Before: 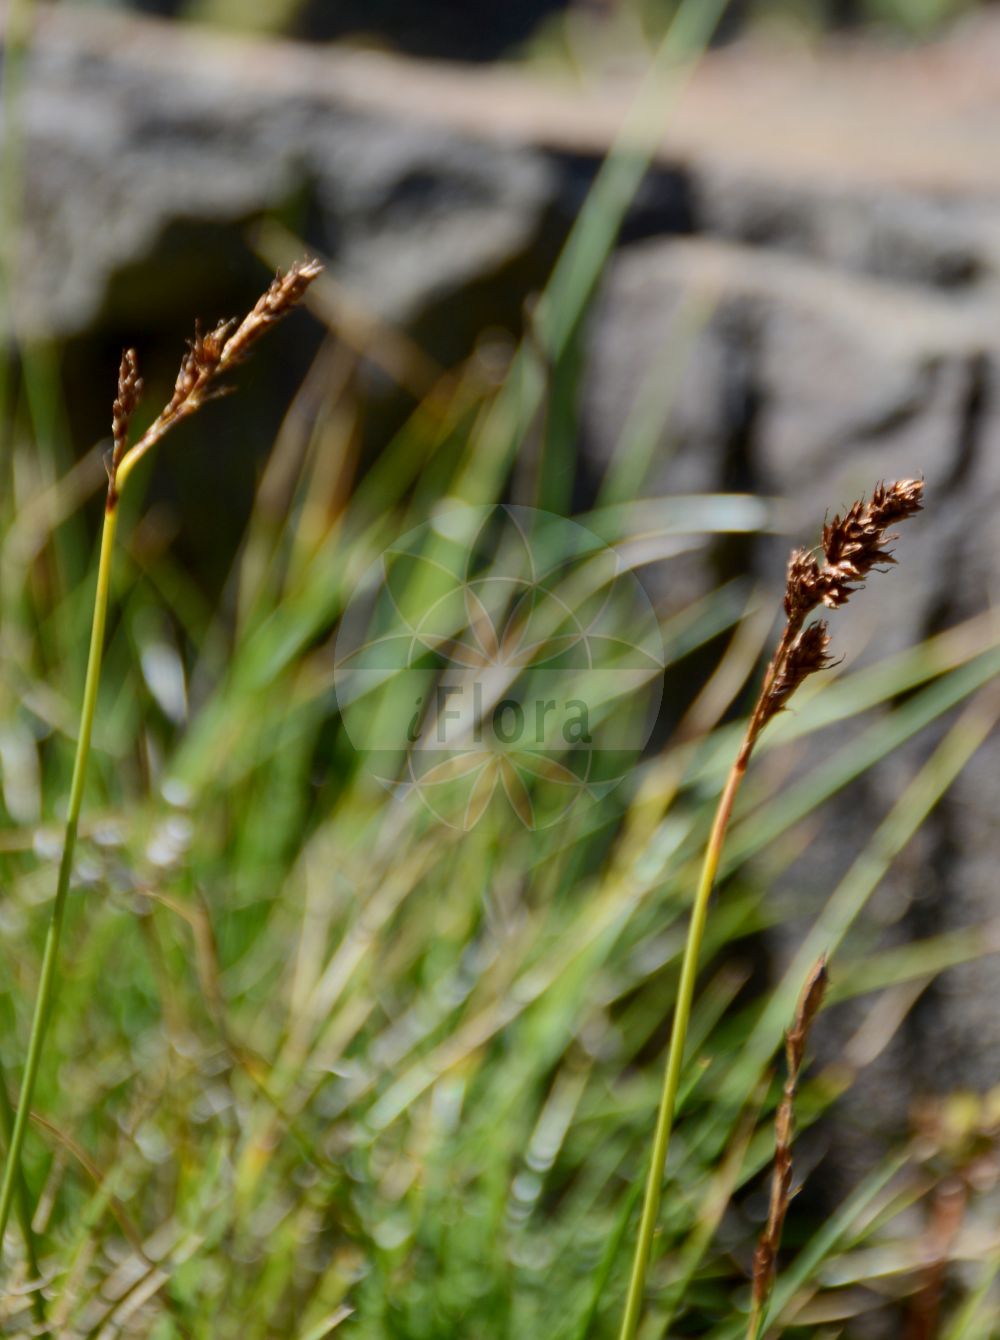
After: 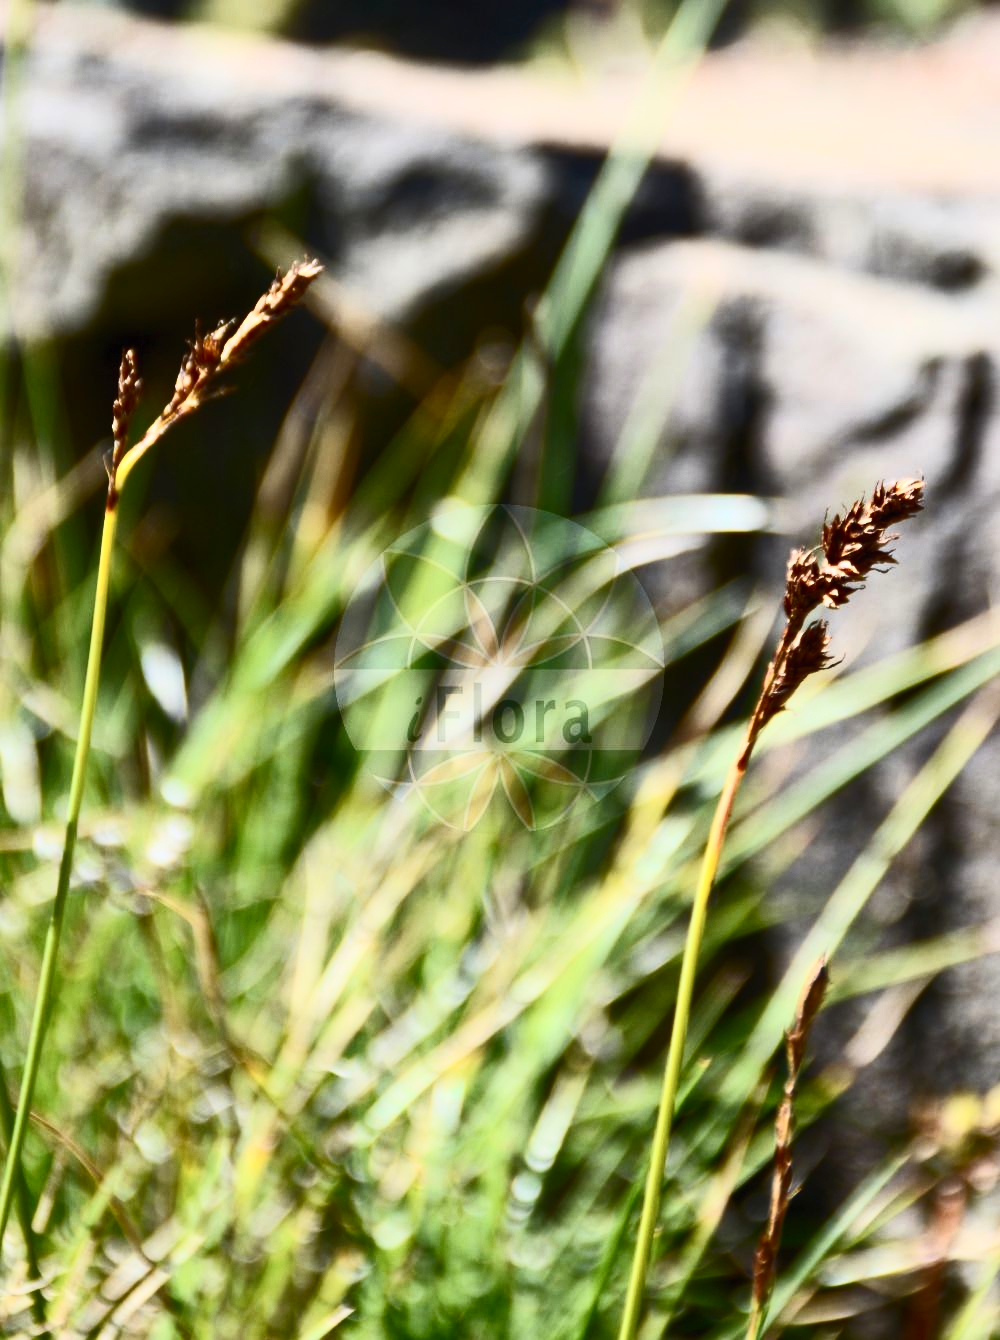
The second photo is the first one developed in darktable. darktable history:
exposure: exposure -0.011 EV, compensate exposure bias true, compensate highlight preservation false
contrast brightness saturation: contrast 0.616, brightness 0.358, saturation 0.137
